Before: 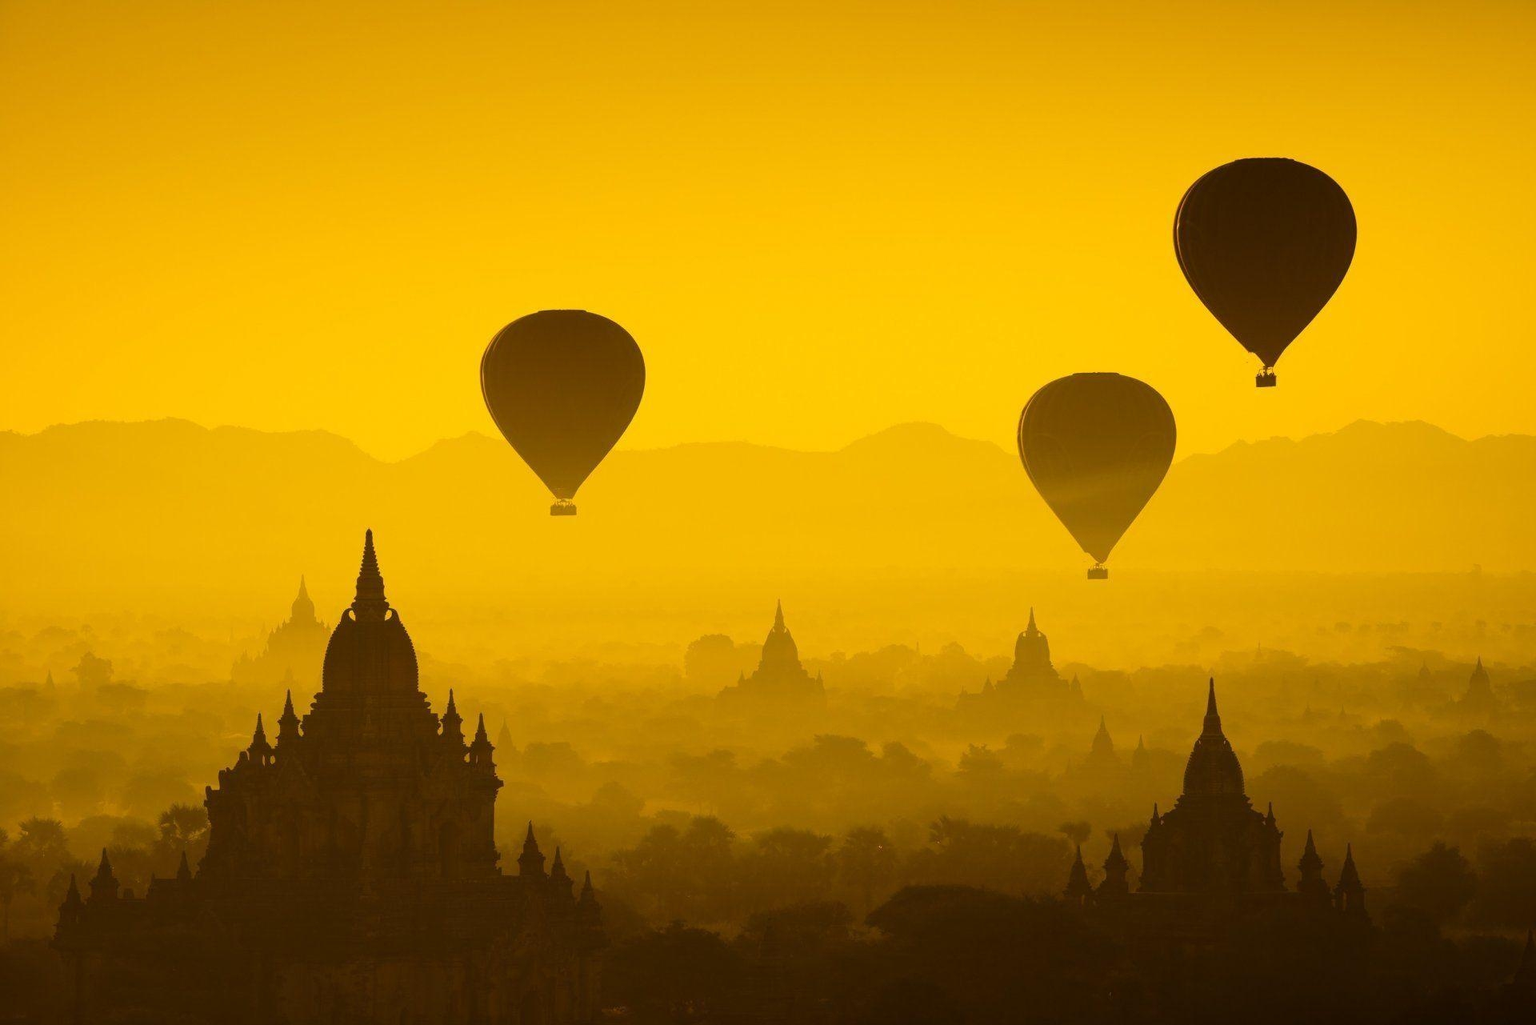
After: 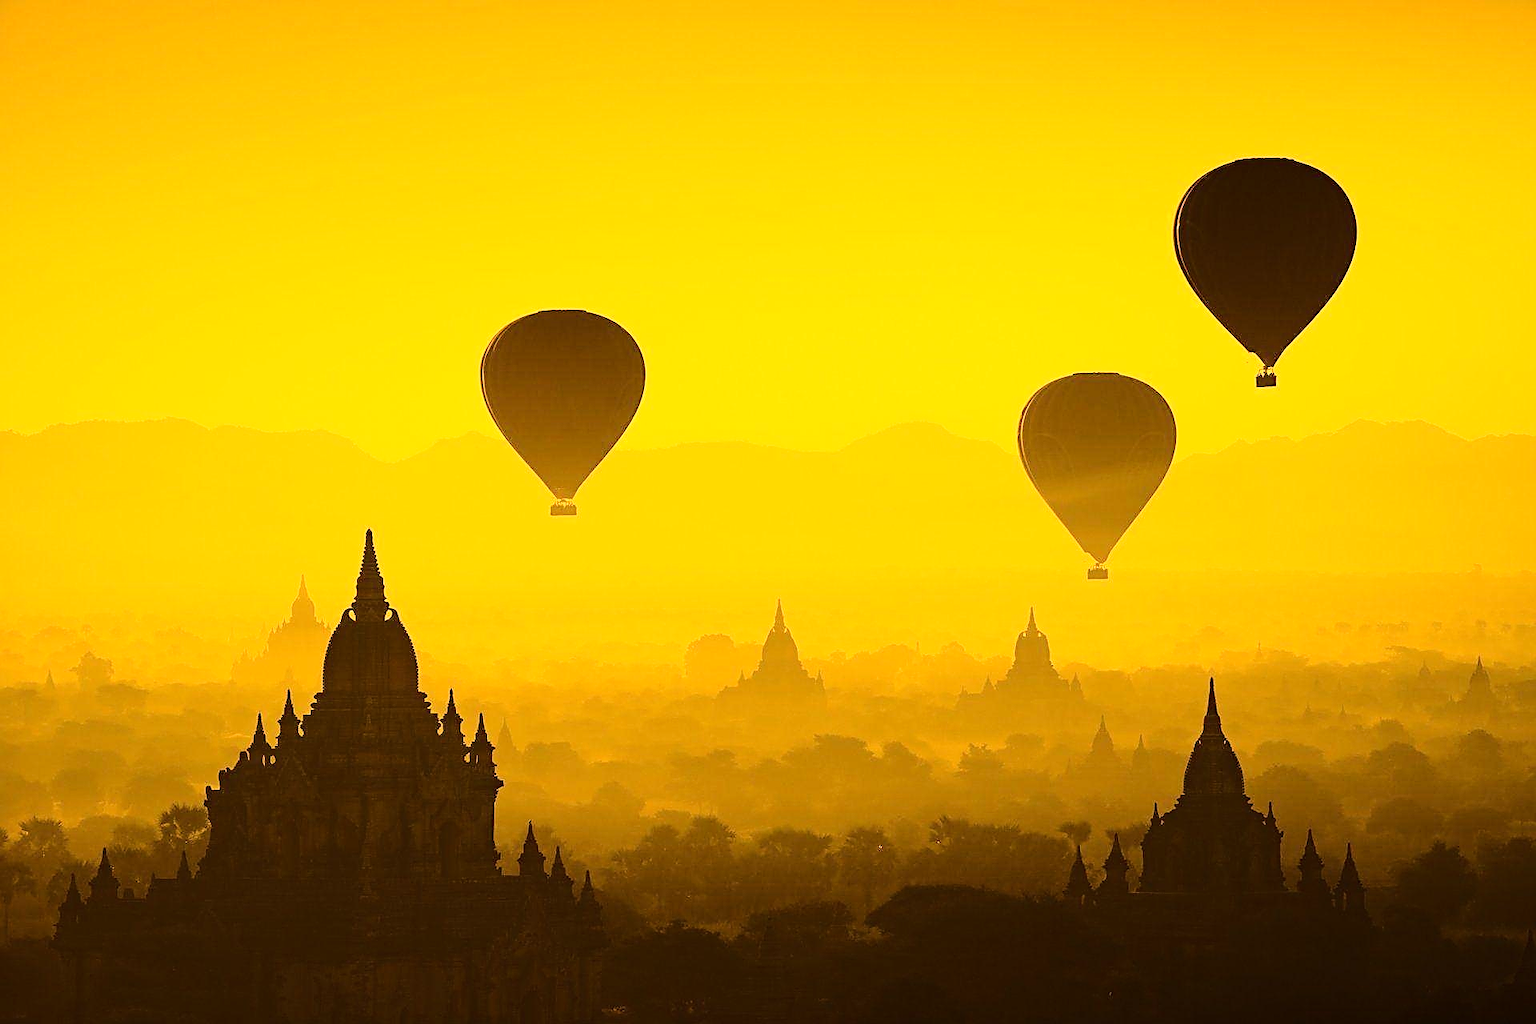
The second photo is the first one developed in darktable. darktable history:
base curve: curves: ch0 [(0, 0) (0.028, 0.03) (0.121, 0.232) (0.46, 0.748) (0.859, 0.968) (1, 1)]
sharpen: radius 1.396, amount 1.26, threshold 0.704
haze removal: compatibility mode true, adaptive false
